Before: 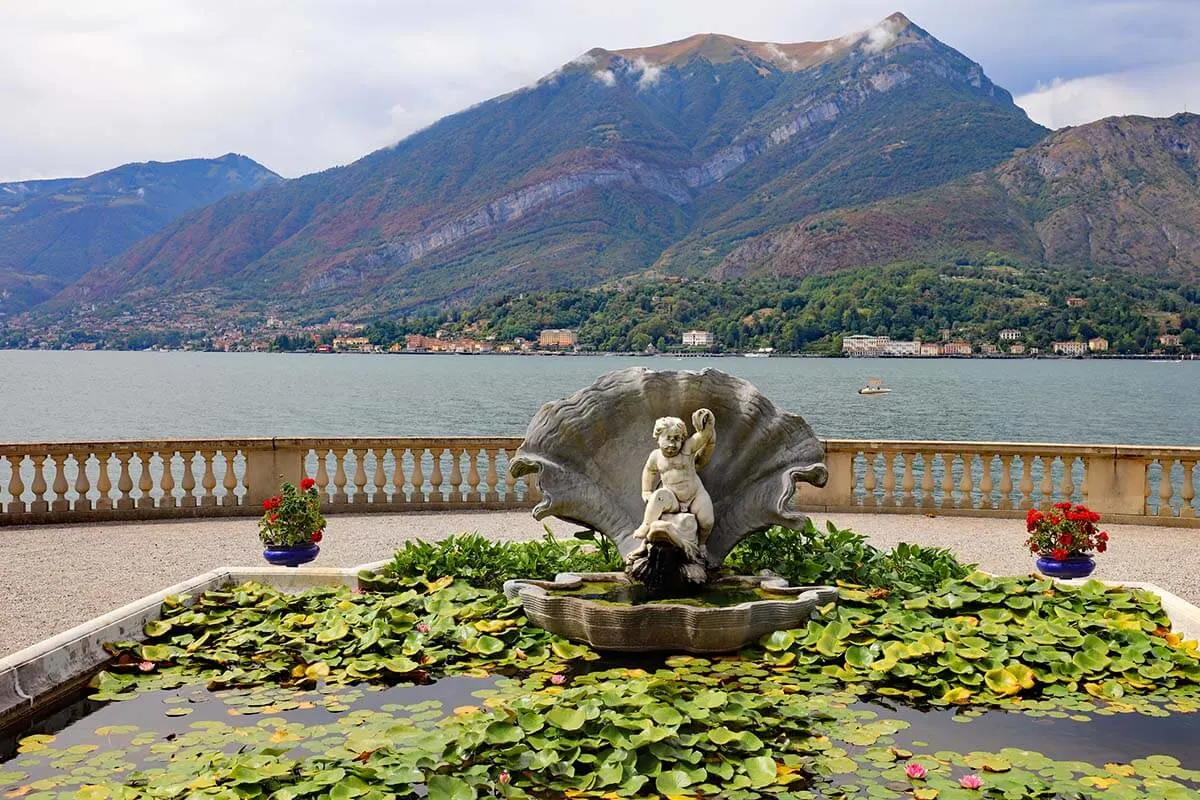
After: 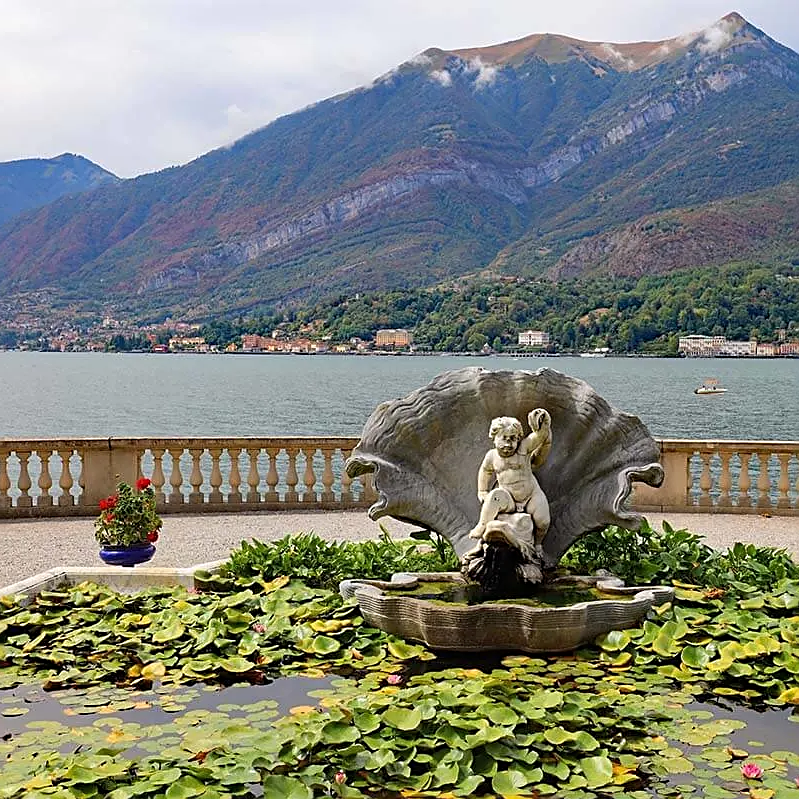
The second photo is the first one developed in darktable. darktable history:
crop and rotate: left 13.714%, right 19.619%
sharpen: amount 0.468
